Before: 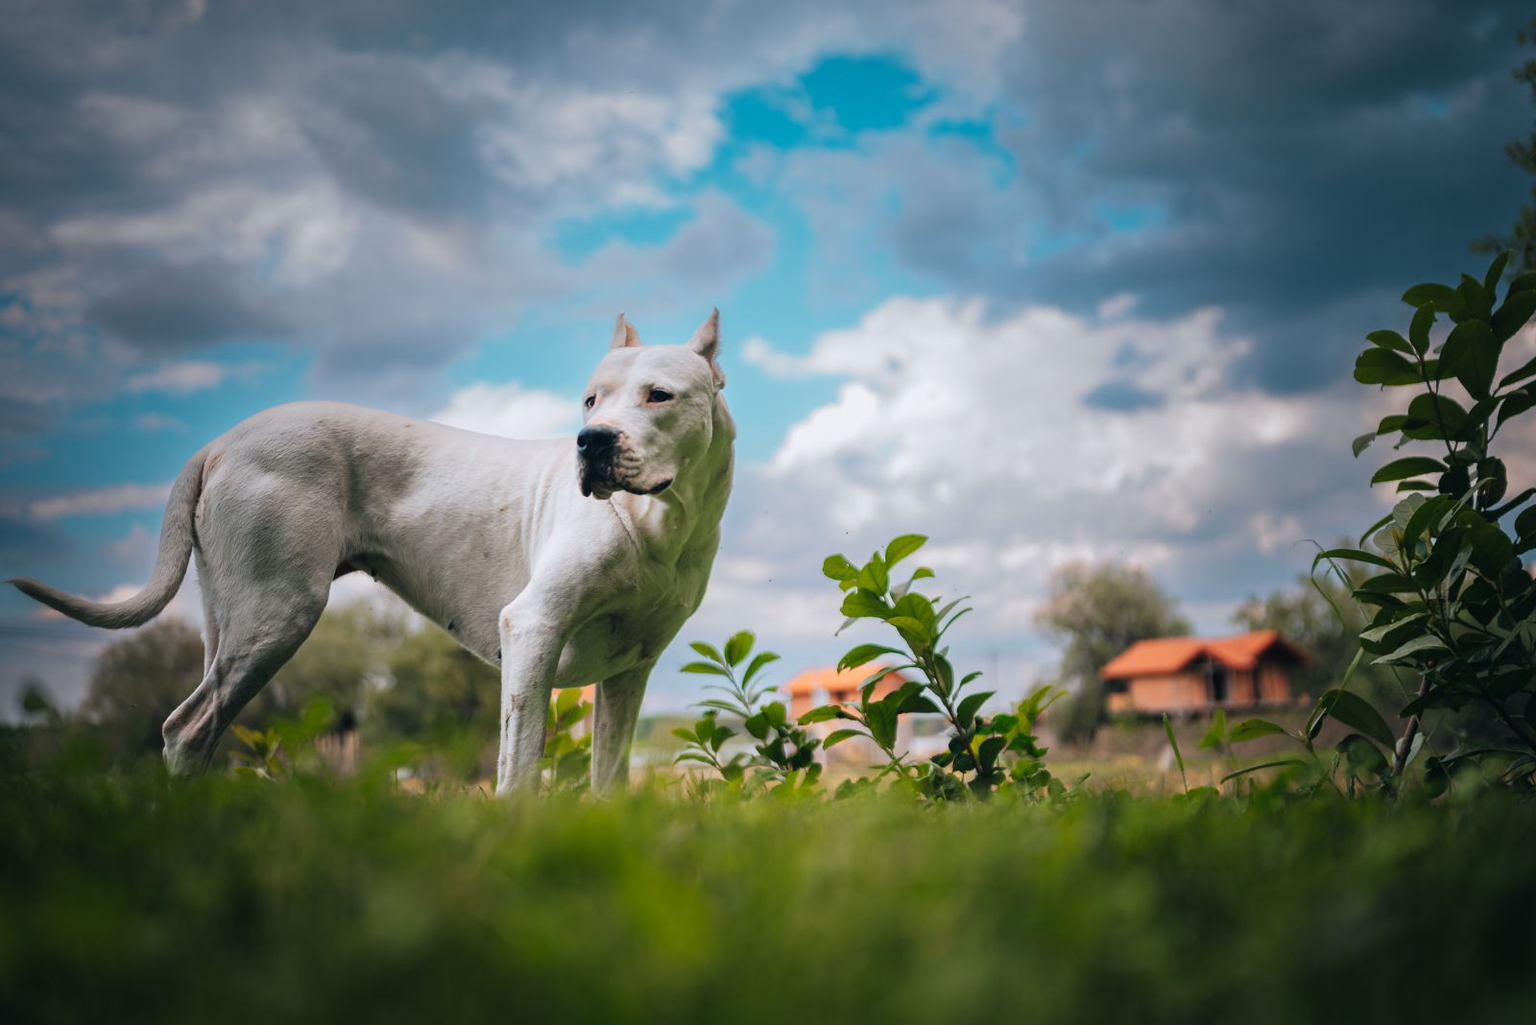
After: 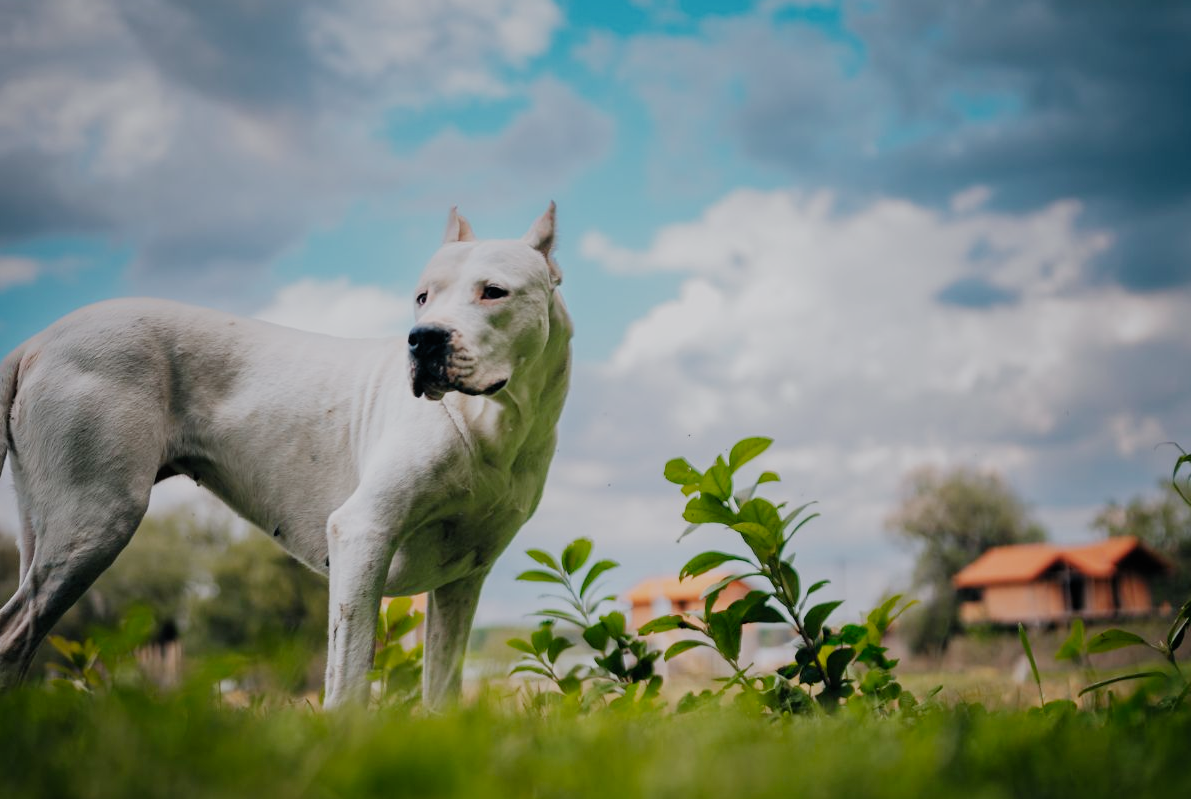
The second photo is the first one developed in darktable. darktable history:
crop and rotate: left 12.109%, top 11.326%, right 13.442%, bottom 13.798%
filmic rgb: black relative exposure -7.65 EV, white relative exposure 4.56 EV, hardness 3.61, preserve chrominance no, color science v4 (2020)
